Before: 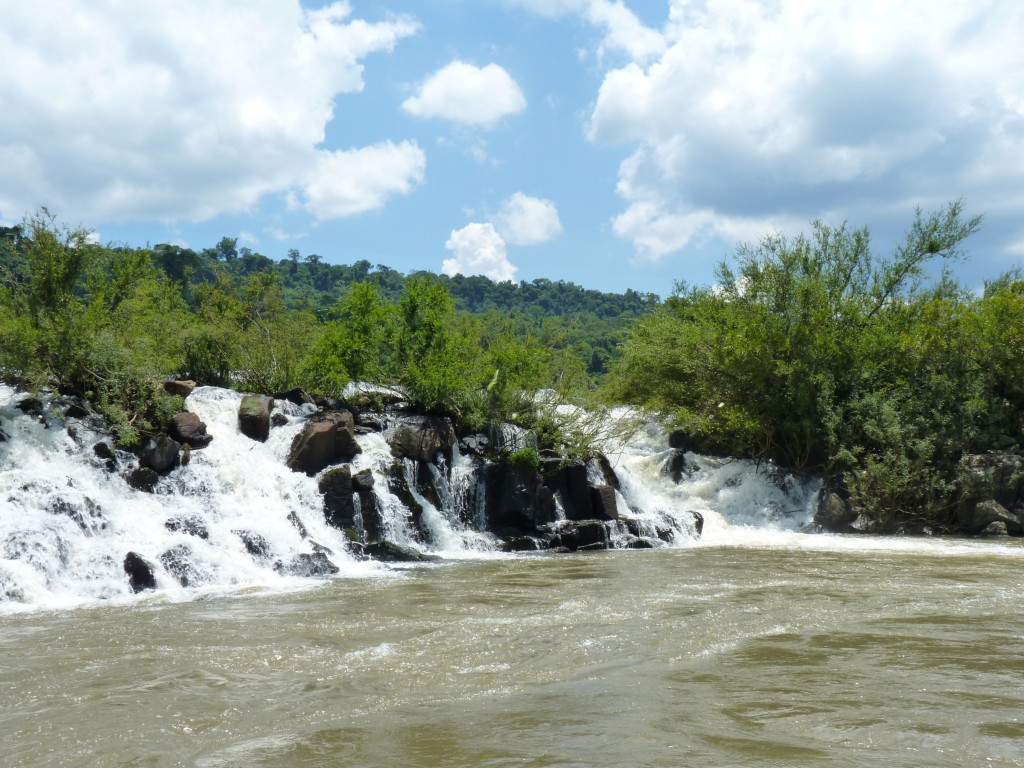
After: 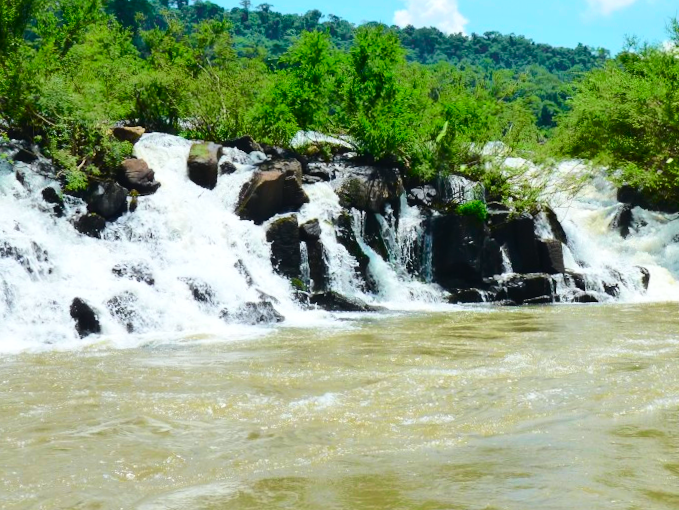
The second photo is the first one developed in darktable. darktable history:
tone curve: curves: ch0 [(0, 0.023) (0.103, 0.087) (0.277, 0.28) (0.438, 0.547) (0.546, 0.678) (0.735, 0.843) (0.994, 1)]; ch1 [(0, 0) (0.371, 0.261) (0.465, 0.42) (0.488, 0.477) (0.512, 0.513) (0.542, 0.581) (0.574, 0.647) (0.636, 0.747) (1, 1)]; ch2 [(0, 0) (0.369, 0.388) (0.449, 0.431) (0.478, 0.471) (0.516, 0.517) (0.575, 0.642) (0.649, 0.726) (1, 1)], color space Lab, independent channels, preserve colors none
crop and rotate: angle -1.01°, left 4.009%, top 31.927%, right 28.063%
